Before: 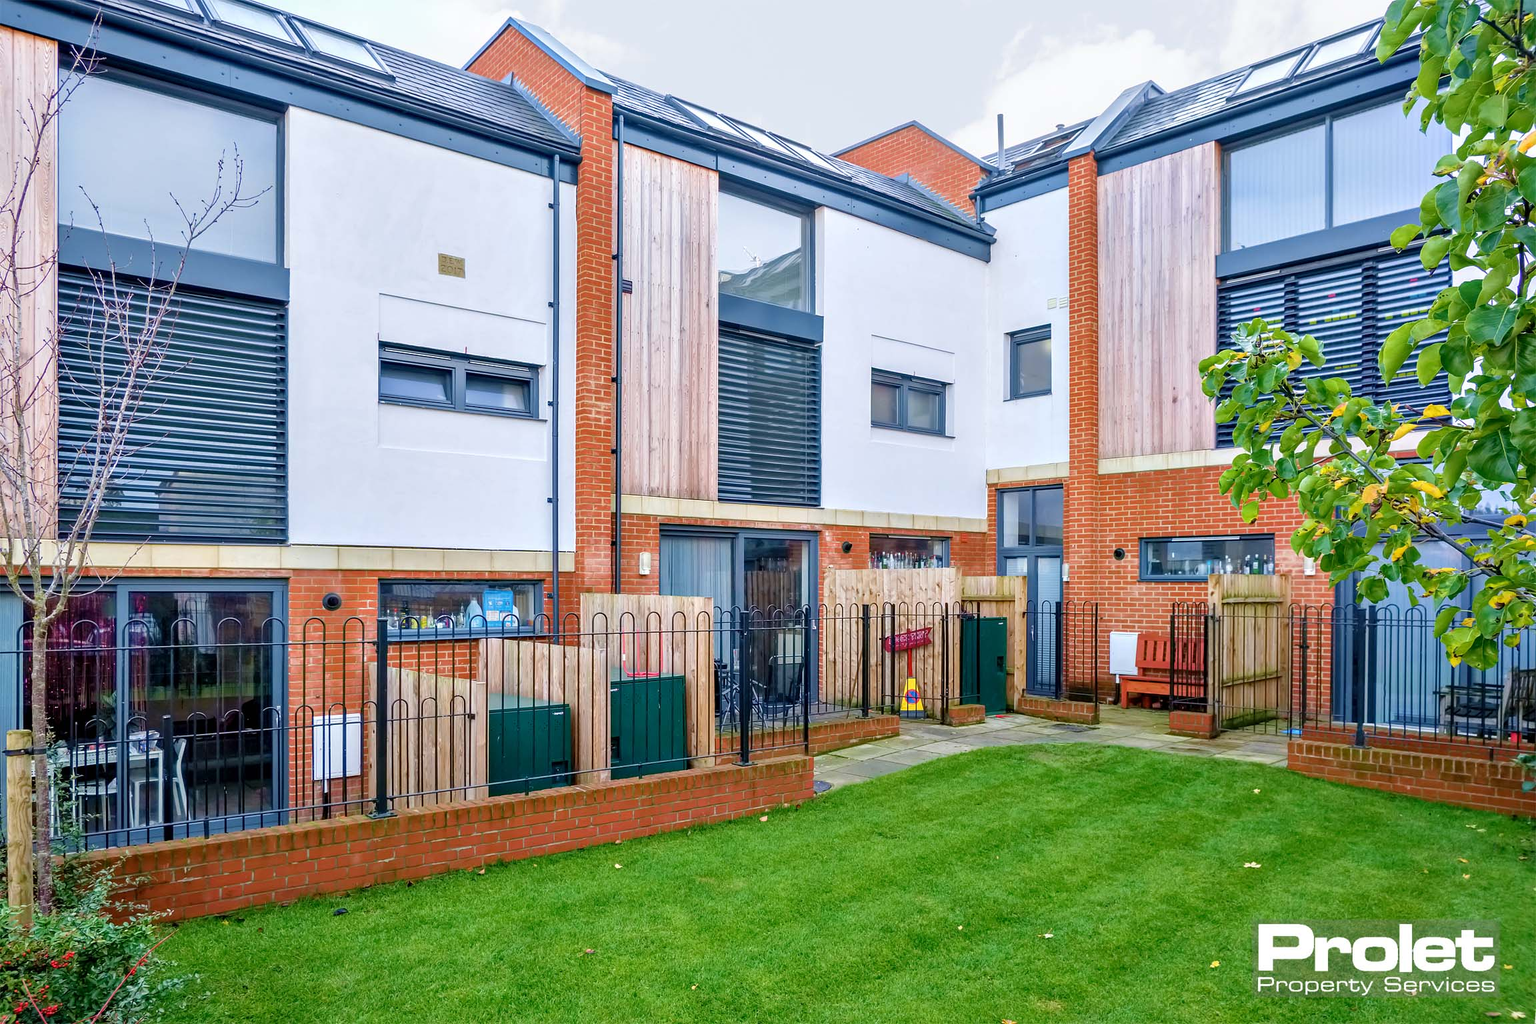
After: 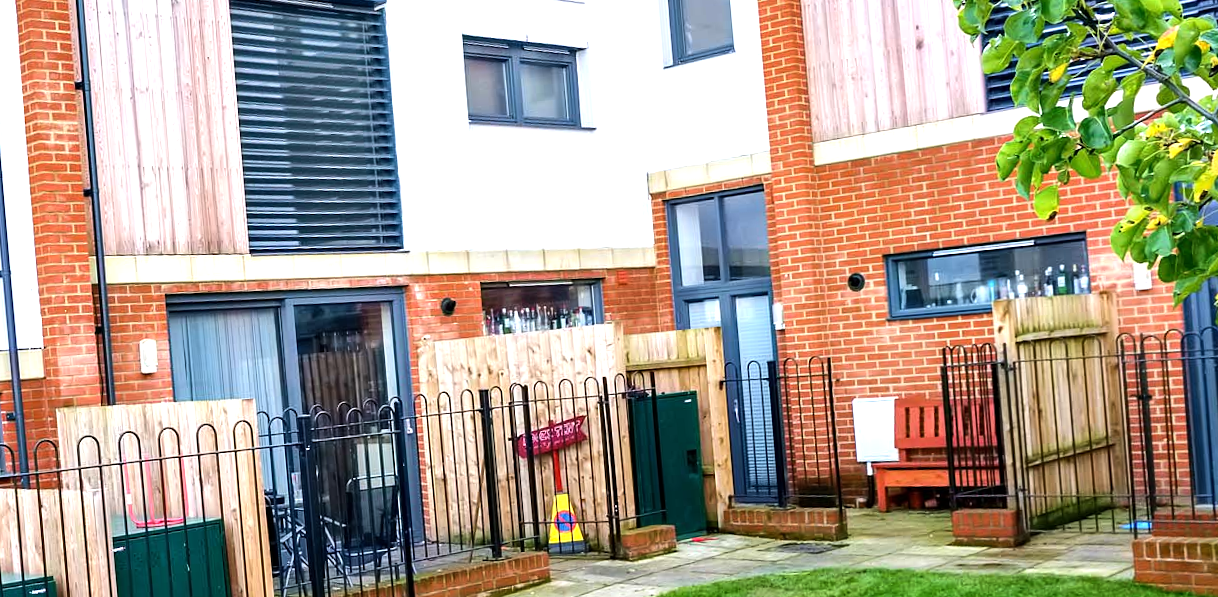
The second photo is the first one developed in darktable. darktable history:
rotate and perspective: rotation -4.86°, automatic cropping off
tone equalizer "contrast tone curve: medium": -8 EV -0.75 EV, -7 EV -0.7 EV, -6 EV -0.6 EV, -5 EV -0.4 EV, -3 EV 0.4 EV, -2 EV 0.6 EV, -1 EV 0.7 EV, +0 EV 0.75 EV, edges refinement/feathering 500, mask exposure compensation -1.57 EV, preserve details no
exposure: exposure 0.078 EV
crop: left 36.607%, top 34.735%, right 13.146%, bottom 30.611%
